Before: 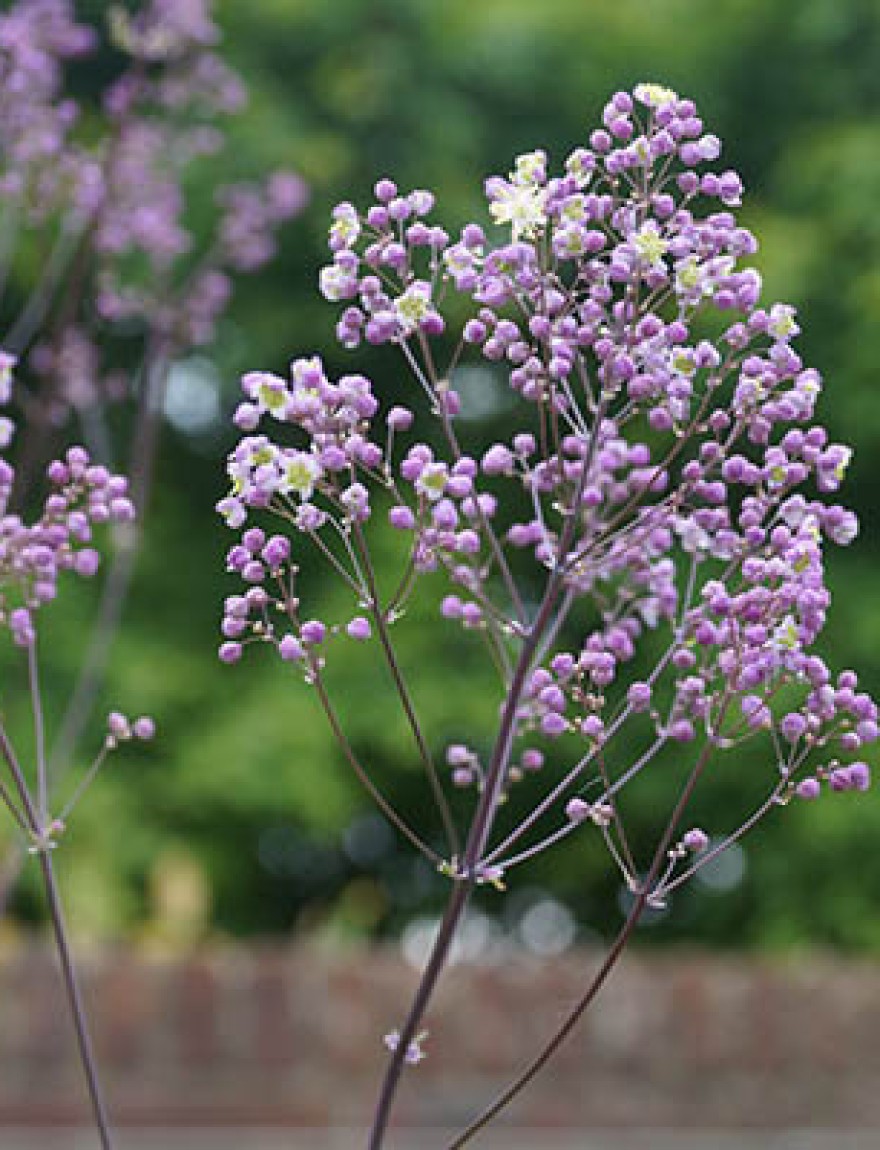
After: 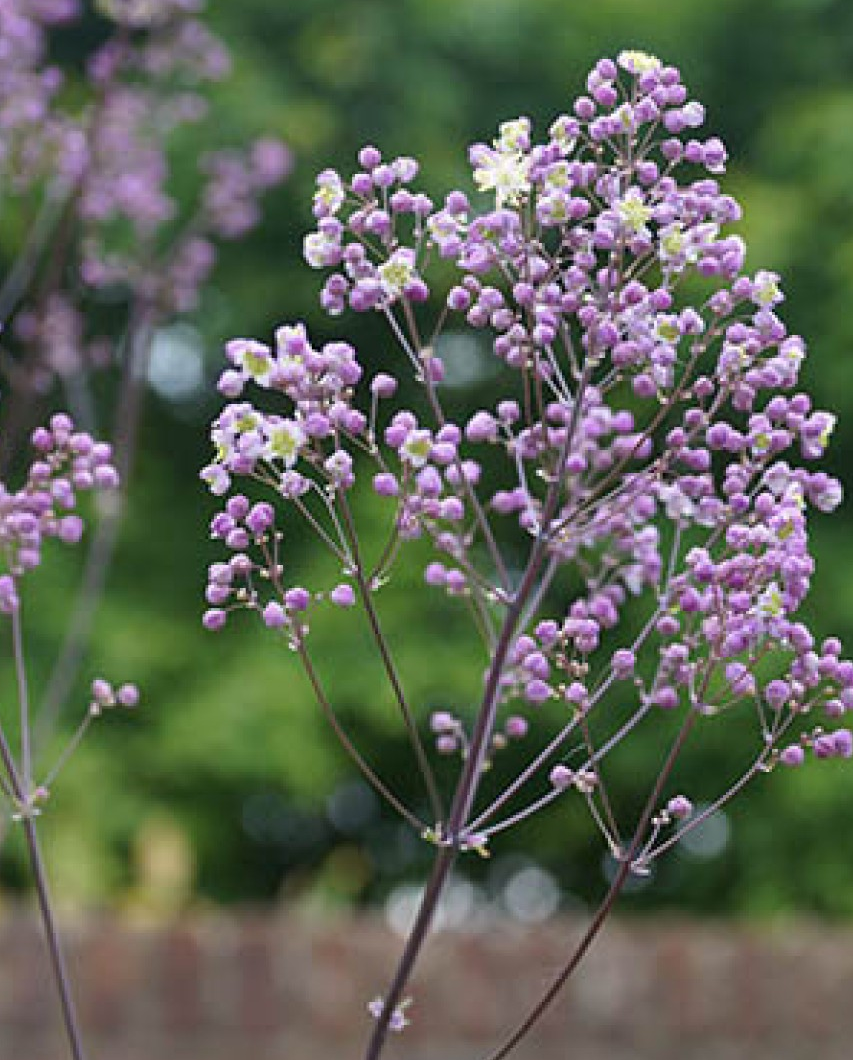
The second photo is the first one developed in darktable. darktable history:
crop: left 1.869%, top 2.877%, right 1.149%, bottom 4.914%
